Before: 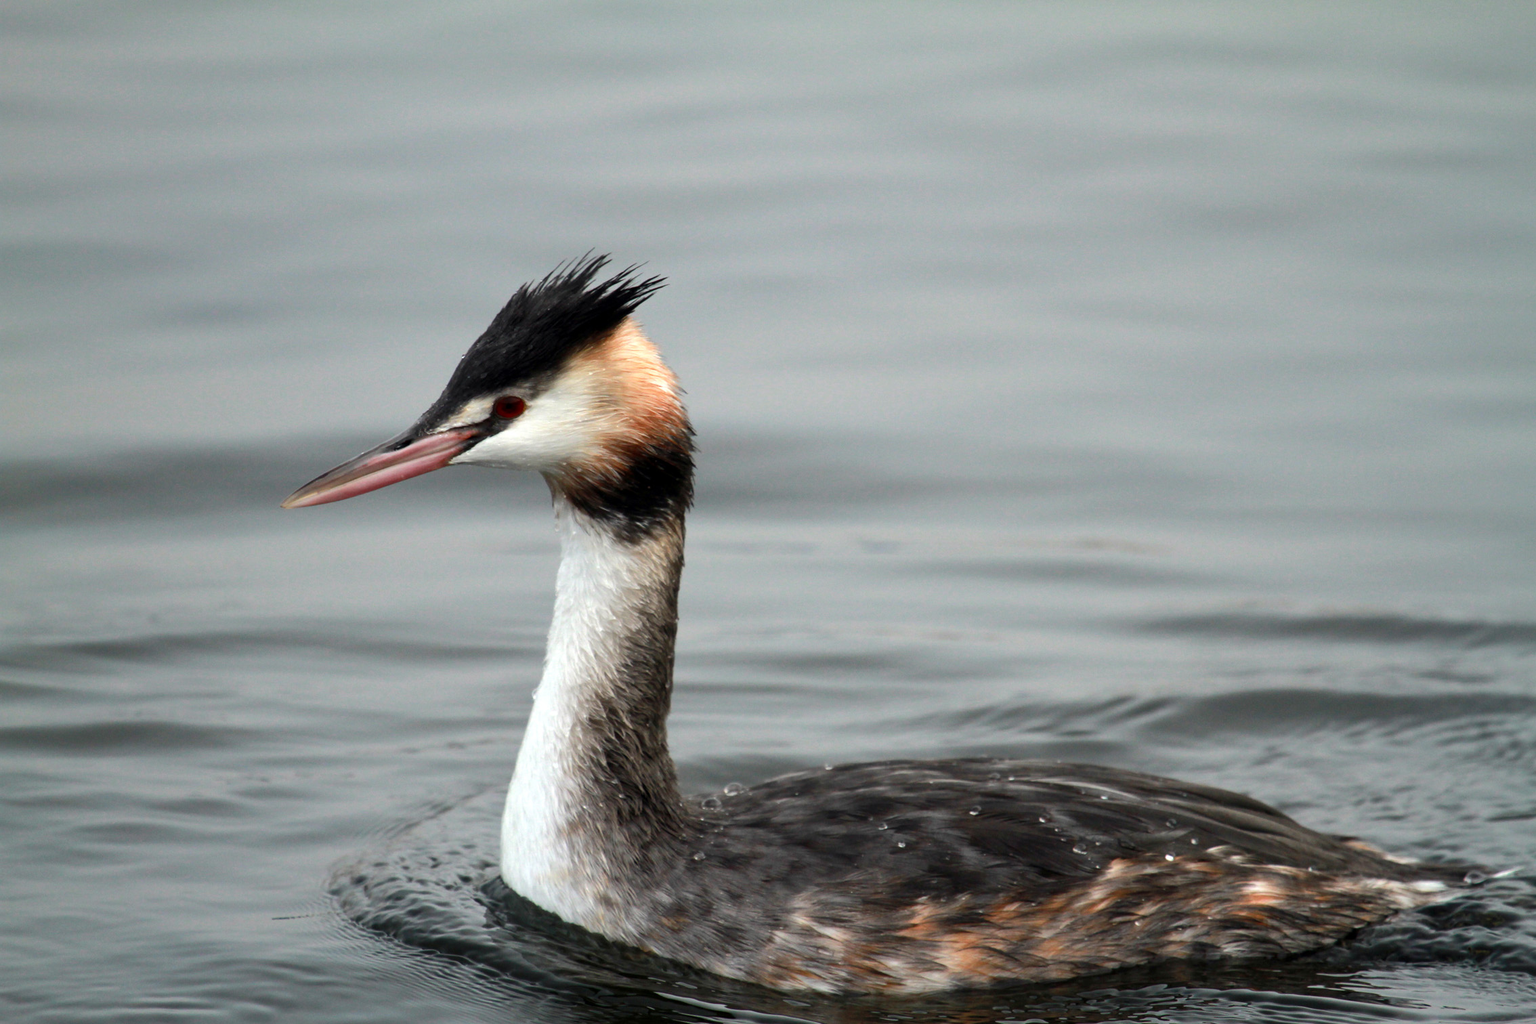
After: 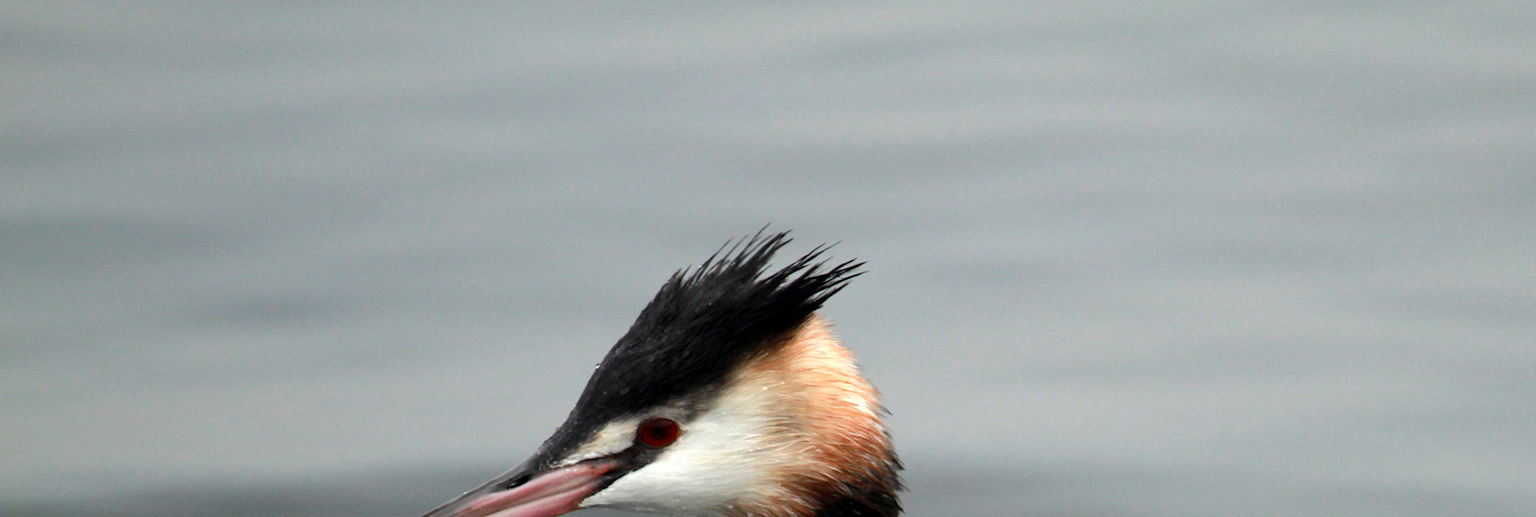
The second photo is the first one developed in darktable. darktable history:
crop: left 0.529%, top 7.63%, right 23.31%, bottom 53.877%
